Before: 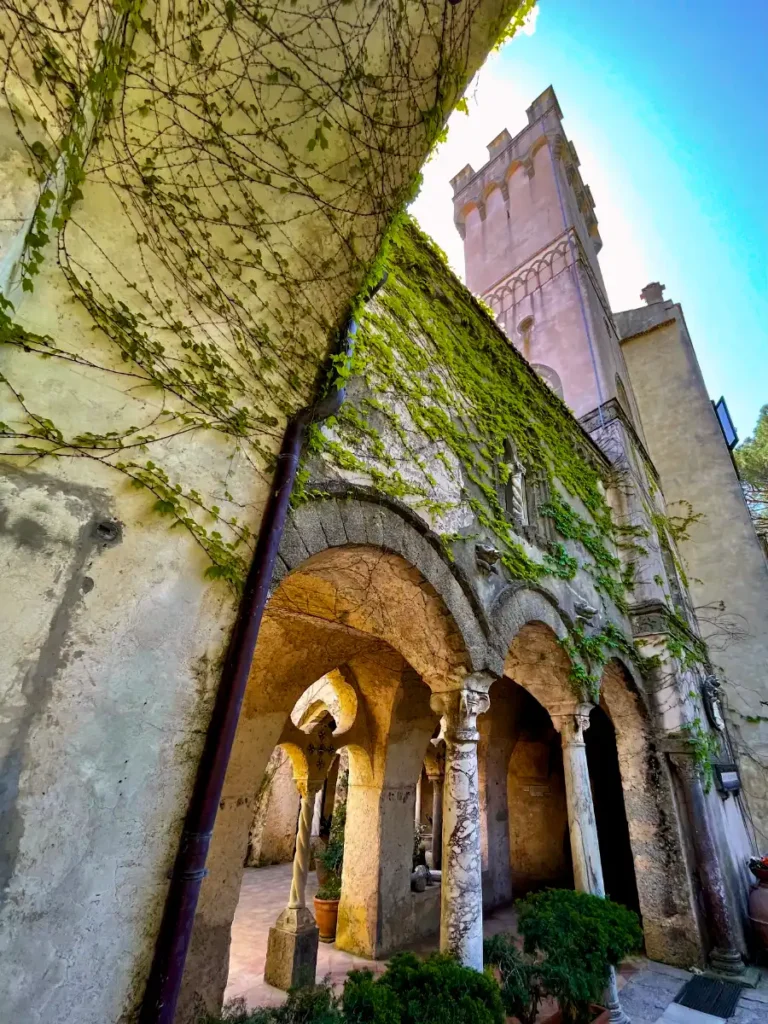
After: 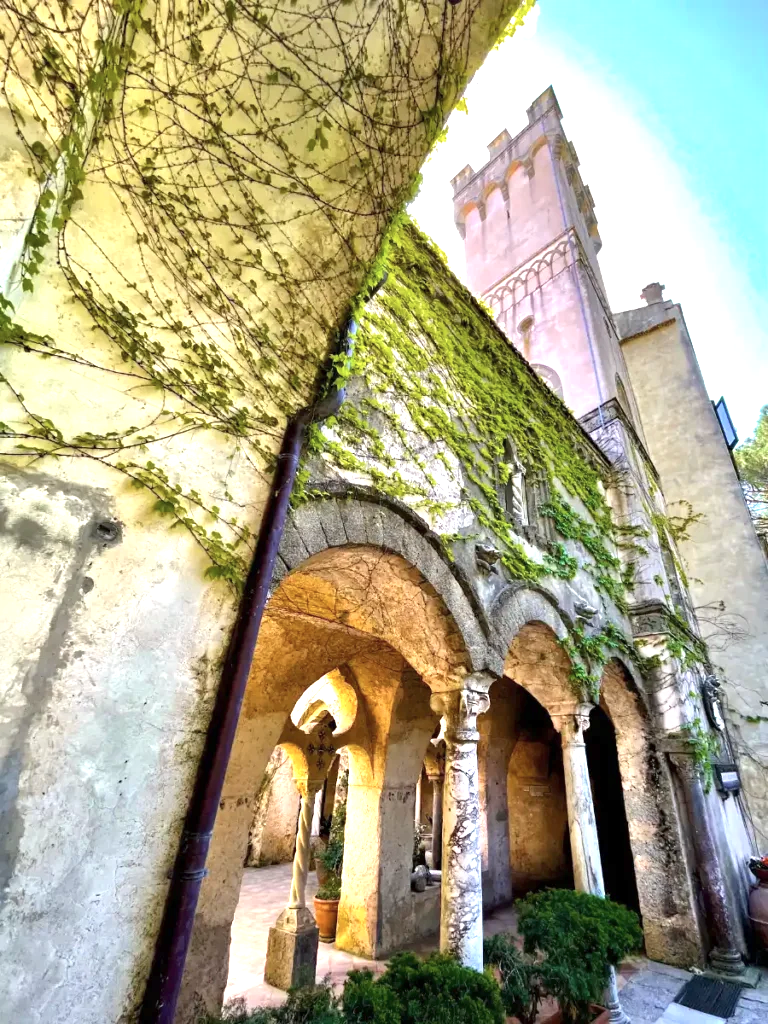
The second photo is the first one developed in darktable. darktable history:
exposure: exposure 1.137 EV, compensate highlight preservation false
color contrast: green-magenta contrast 0.84, blue-yellow contrast 0.86
